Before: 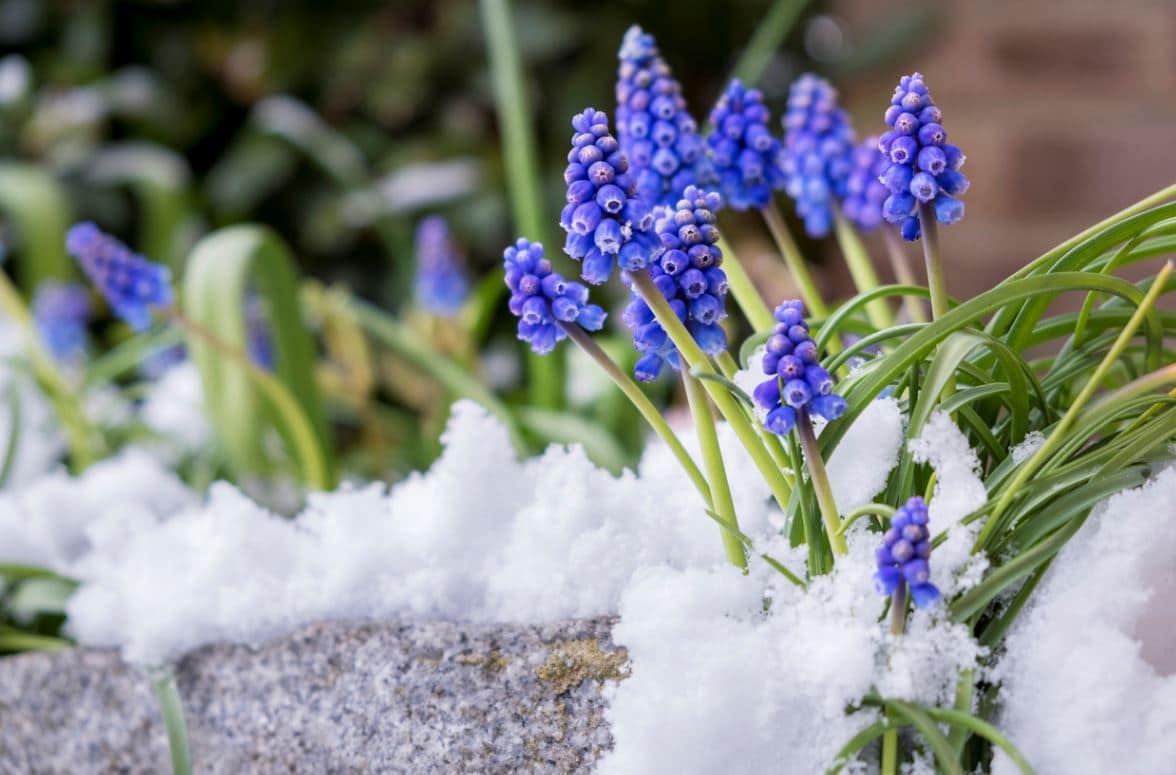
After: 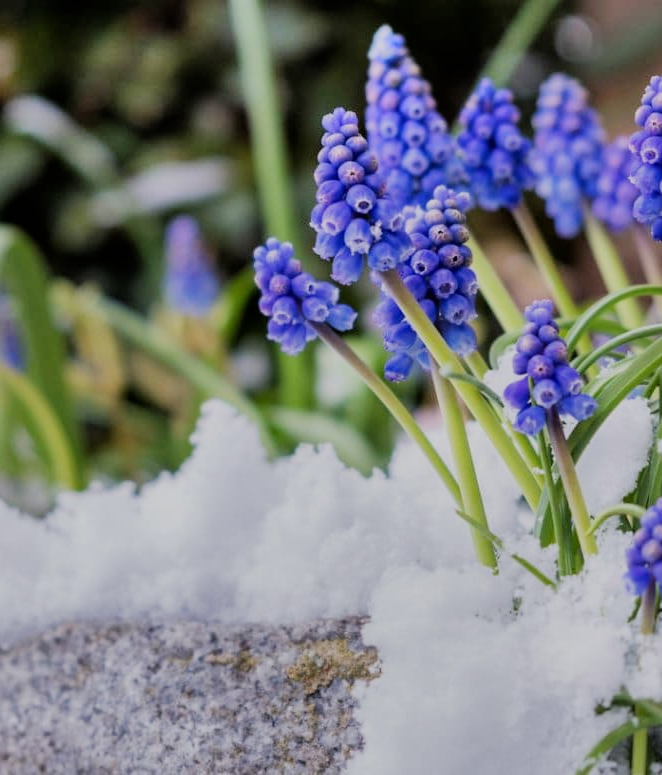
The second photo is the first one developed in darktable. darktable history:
crop: left 21.267%, right 22.401%
shadows and highlights: low approximation 0.01, soften with gaussian
filmic rgb: black relative exposure -7.65 EV, white relative exposure 4.56 EV, hardness 3.61
